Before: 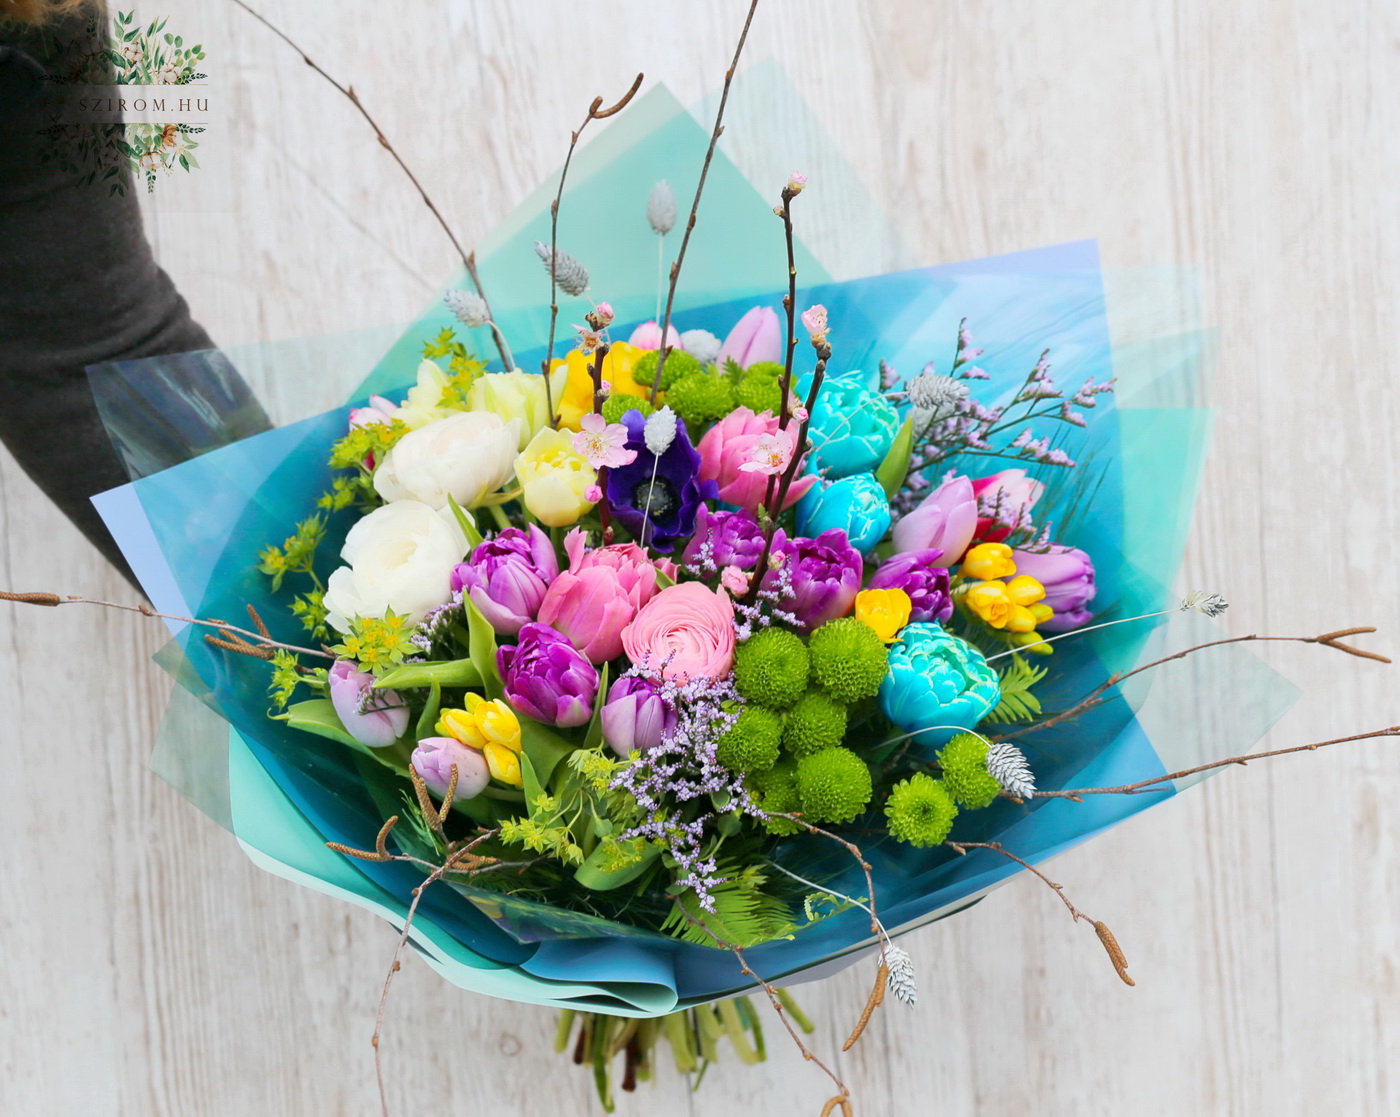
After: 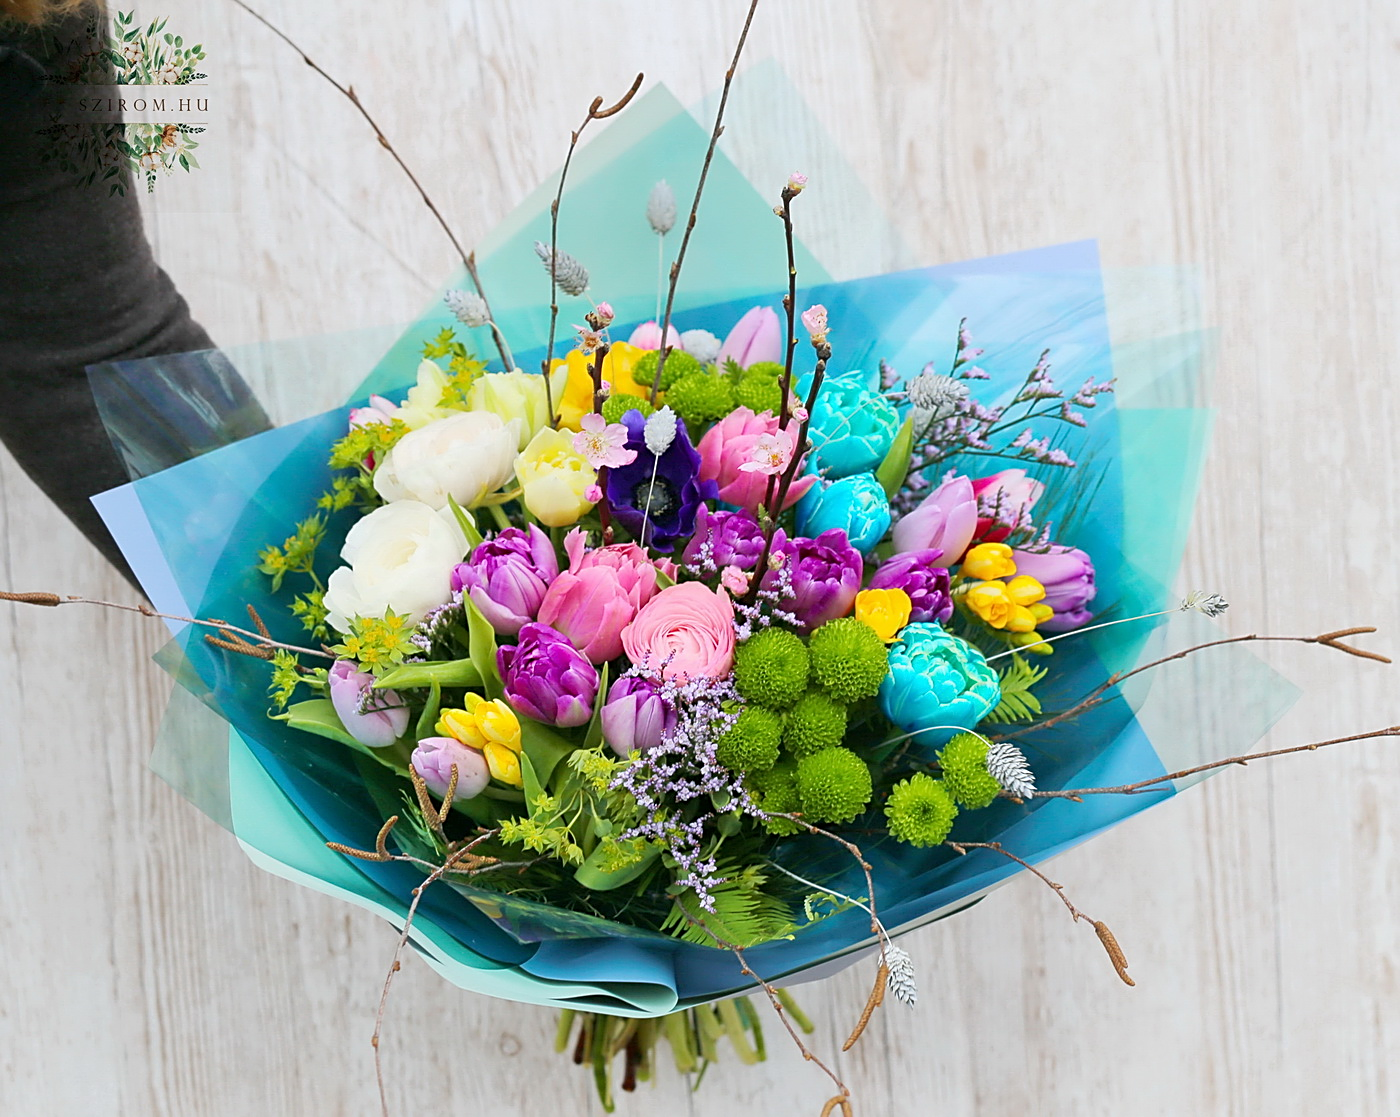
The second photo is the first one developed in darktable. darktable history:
sharpen: on, module defaults
white balance: emerald 1
